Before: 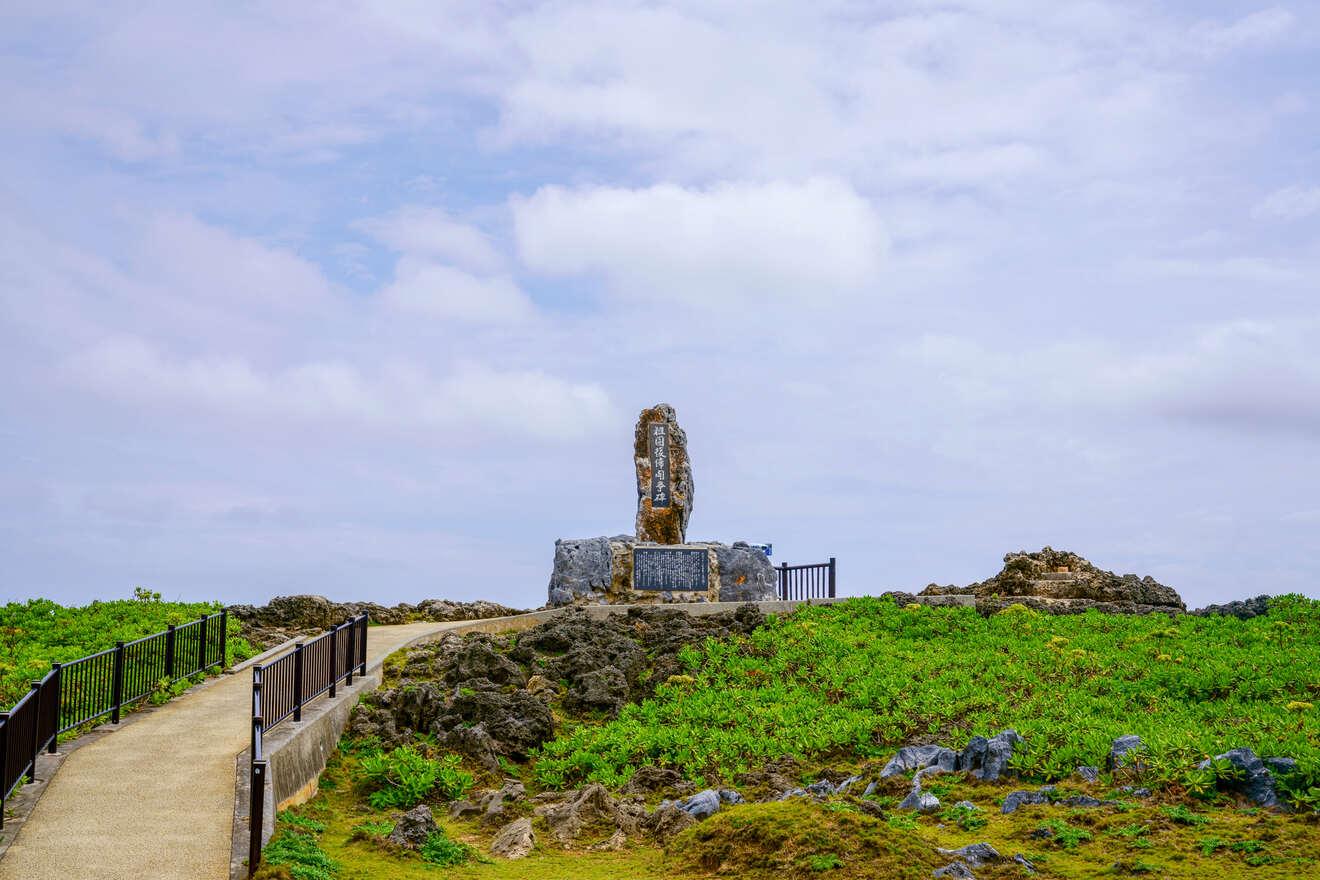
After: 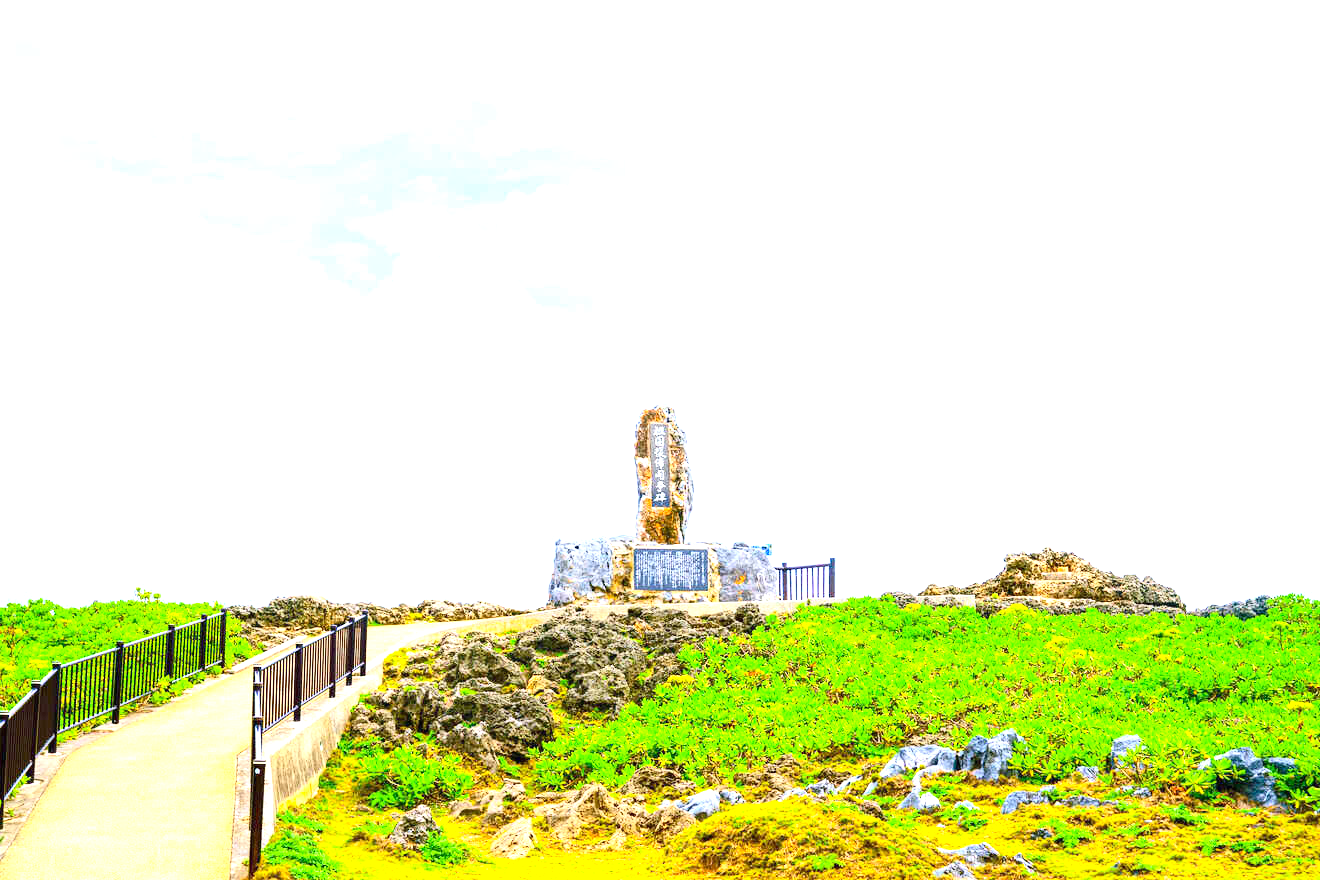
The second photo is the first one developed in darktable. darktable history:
exposure: exposure 1.99 EV, compensate highlight preservation false
contrast brightness saturation: contrast 0.198, brightness 0.168, saturation 0.229
